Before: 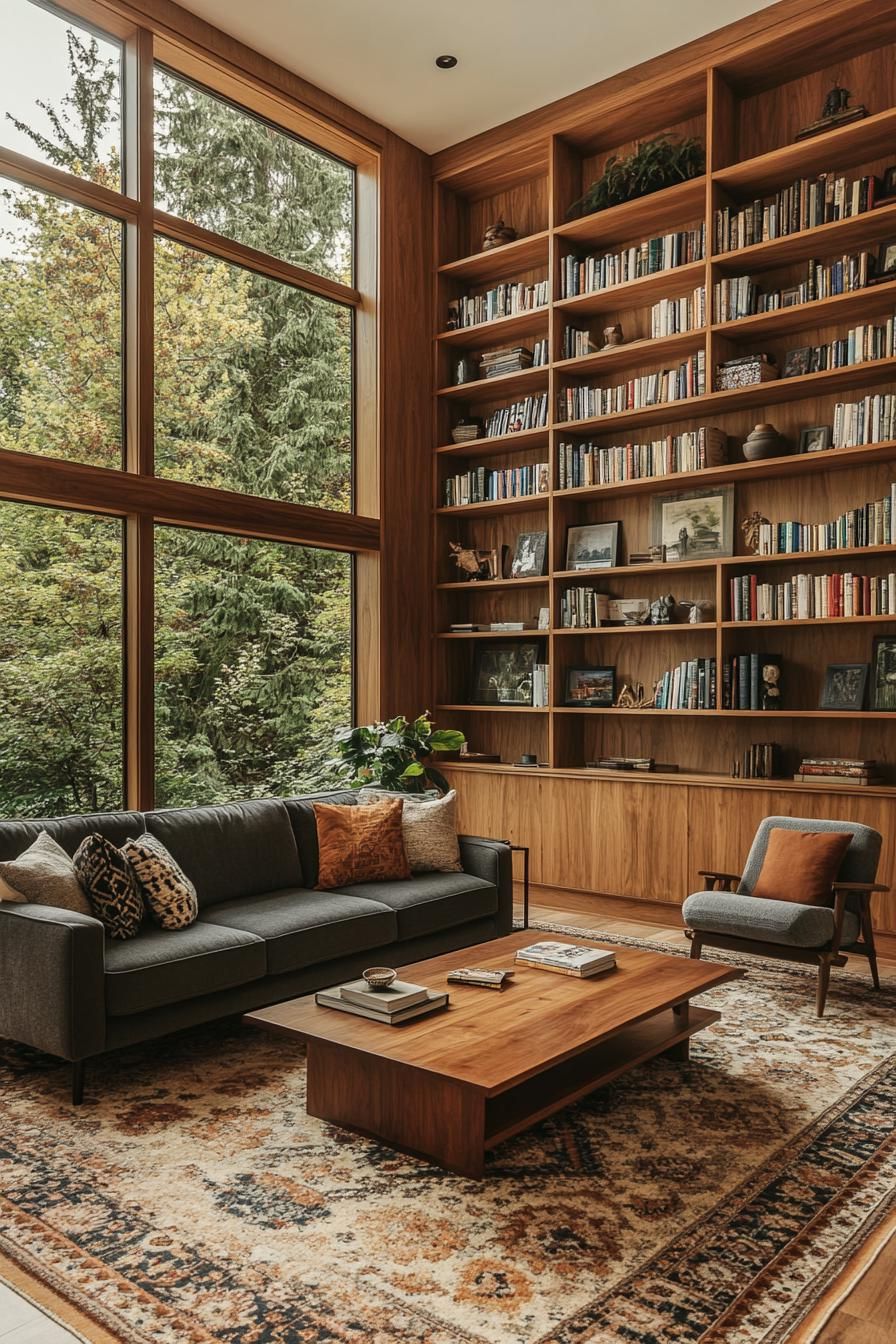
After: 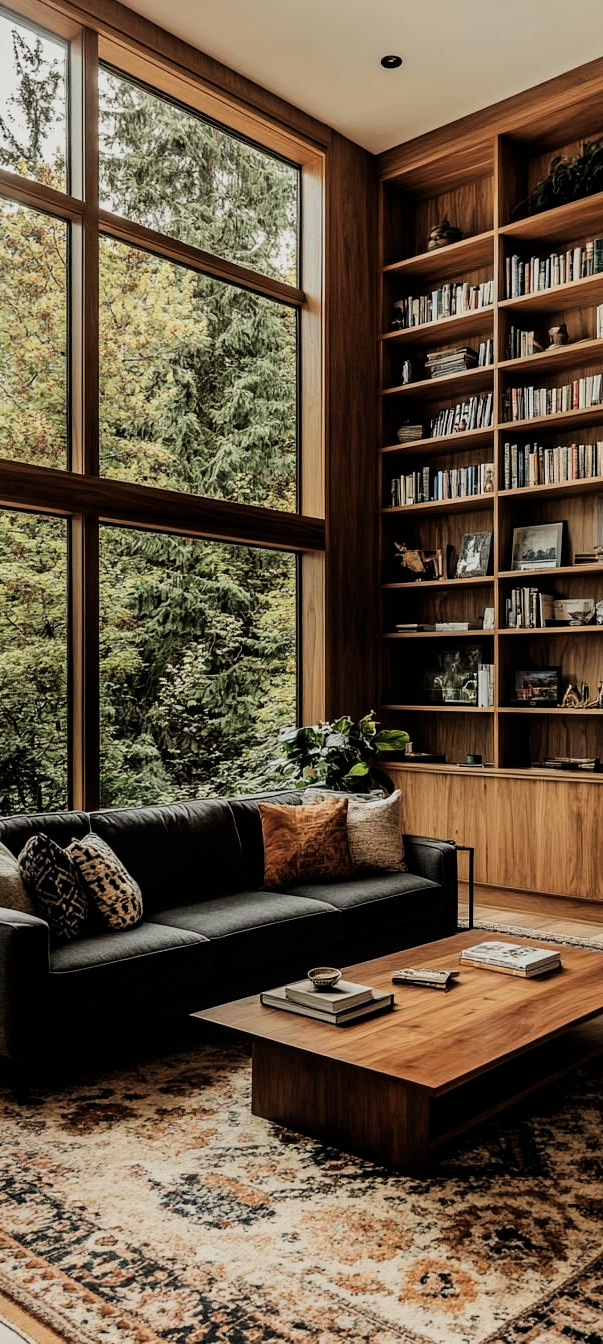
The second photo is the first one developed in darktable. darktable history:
crop and rotate: left 6.237%, right 26.455%
filmic rgb: black relative exposure -5.07 EV, white relative exposure 3.96 EV, hardness 2.9, contrast 1.396, highlights saturation mix -28.83%
